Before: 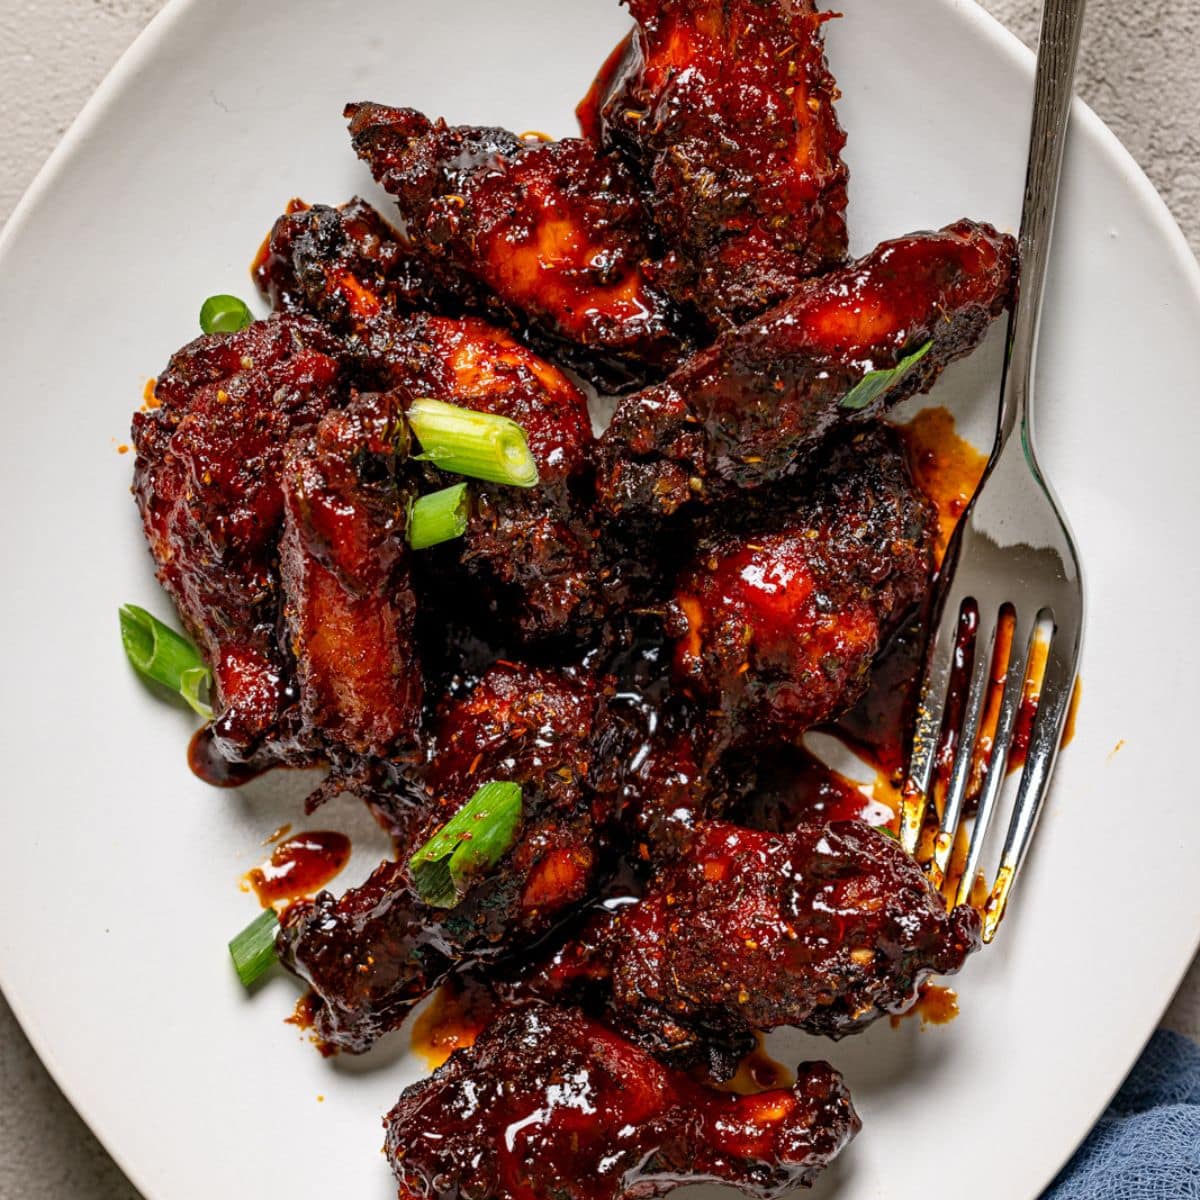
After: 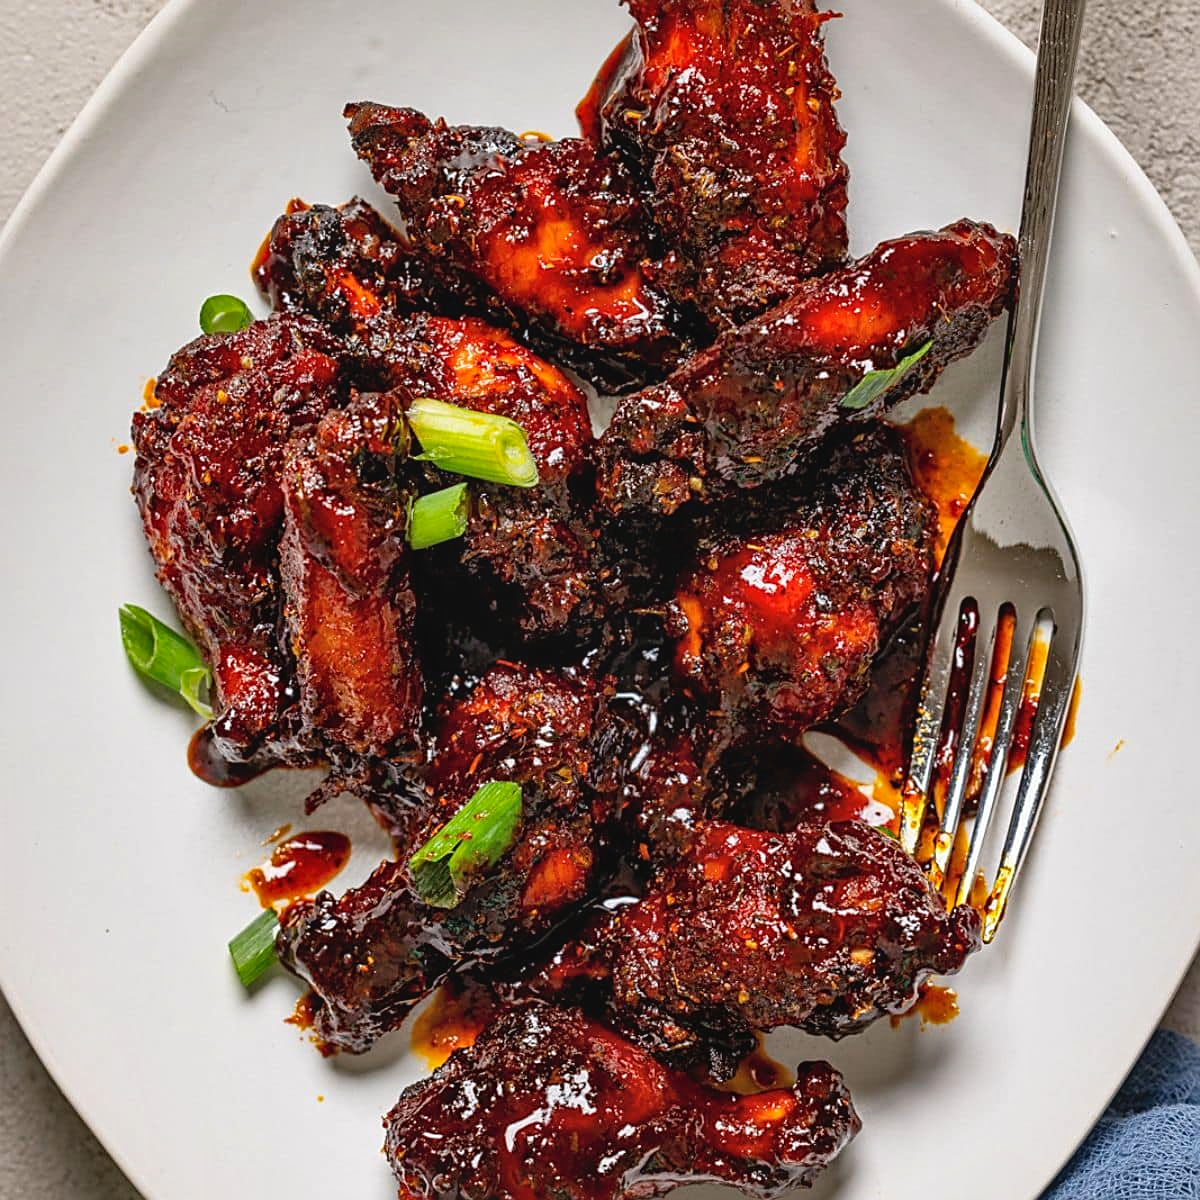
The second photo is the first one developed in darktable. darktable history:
local contrast: mode bilateral grid, contrast 21, coarseness 51, detail 141%, midtone range 0.2
sharpen: on, module defaults
contrast brightness saturation: contrast -0.1, brightness 0.046, saturation 0.079
